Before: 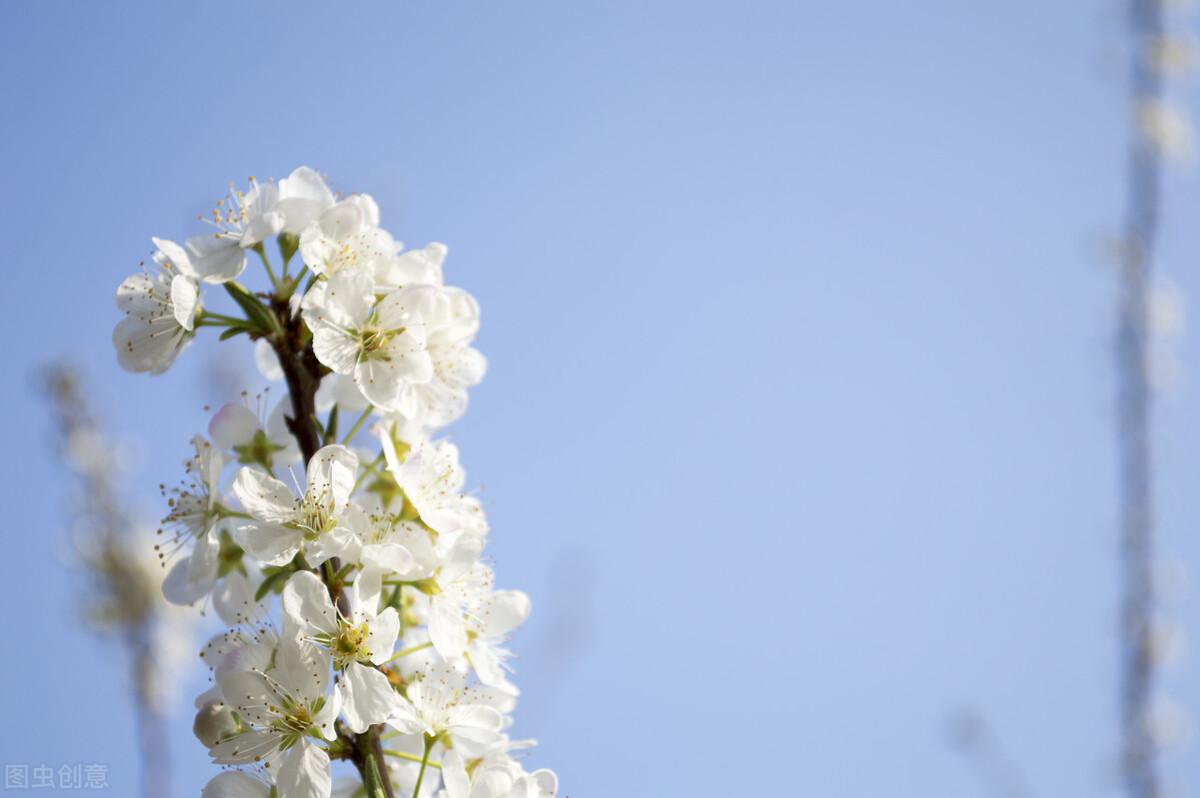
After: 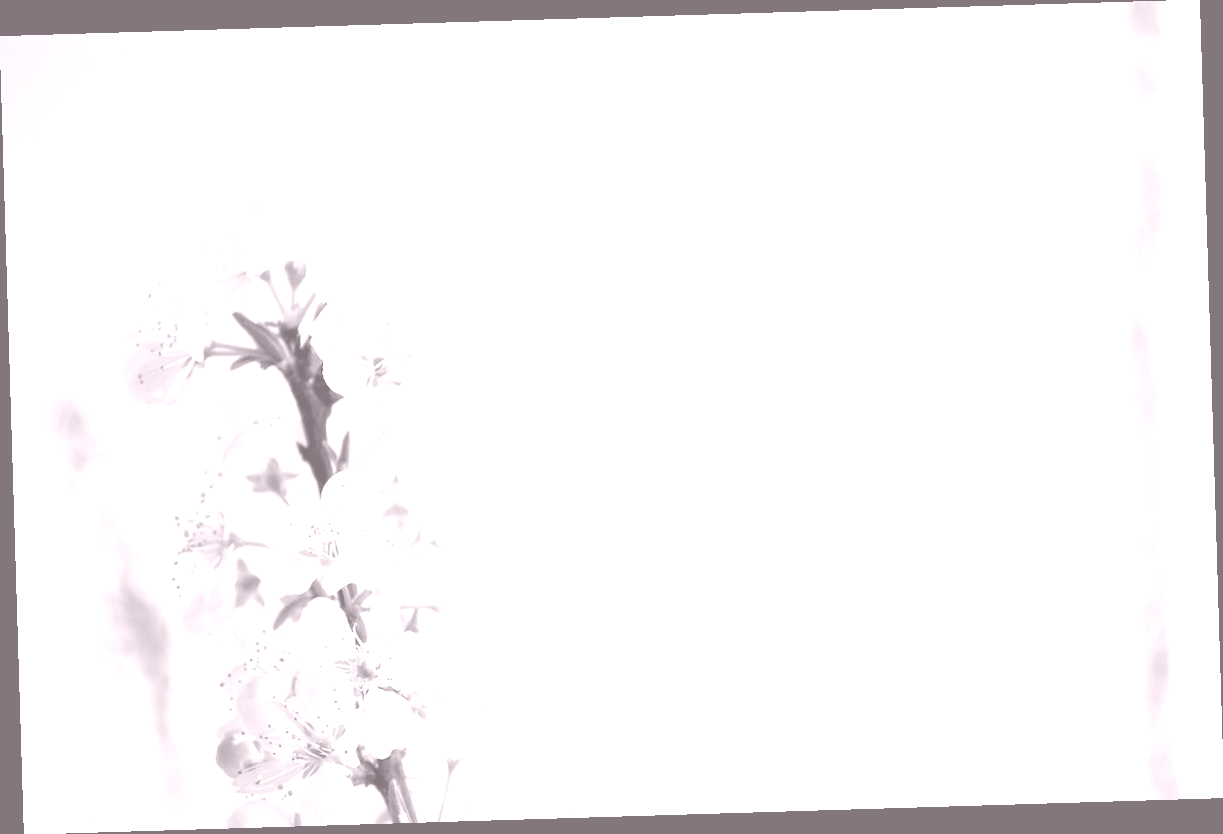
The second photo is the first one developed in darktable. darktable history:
rotate and perspective: rotation -1.75°, automatic cropping off
color balance rgb: perceptual saturation grading › global saturation 10%, global vibrance 10%
white balance: emerald 1
colorize: hue 25.2°, saturation 83%, source mix 82%, lightness 79%, version 1
